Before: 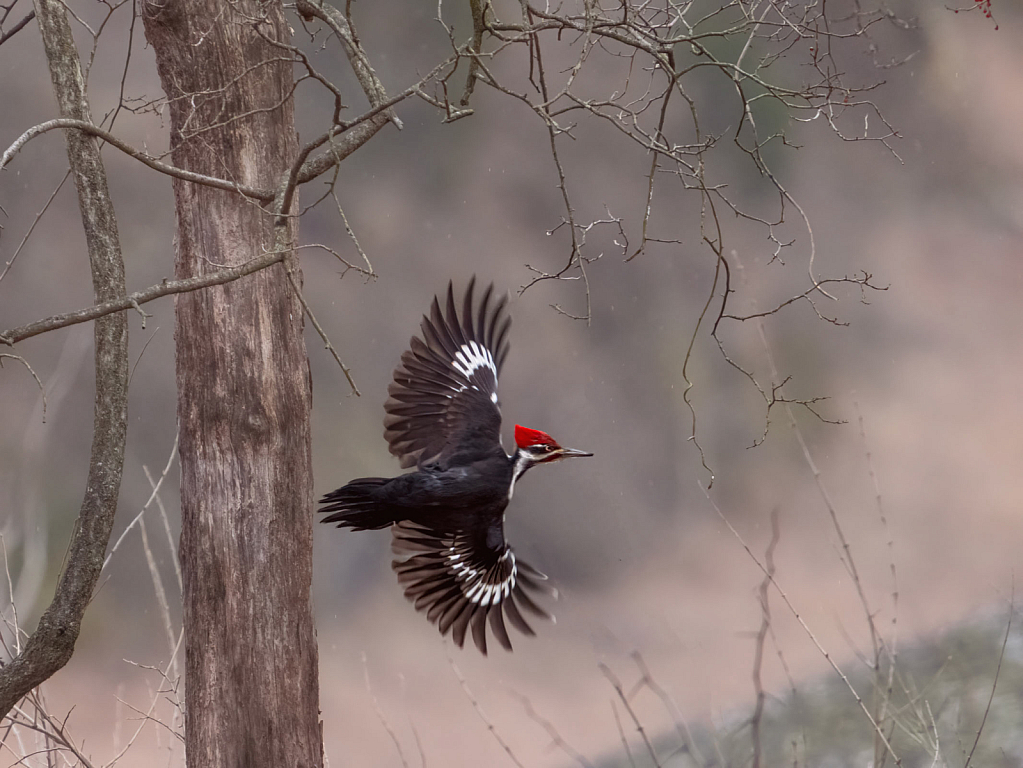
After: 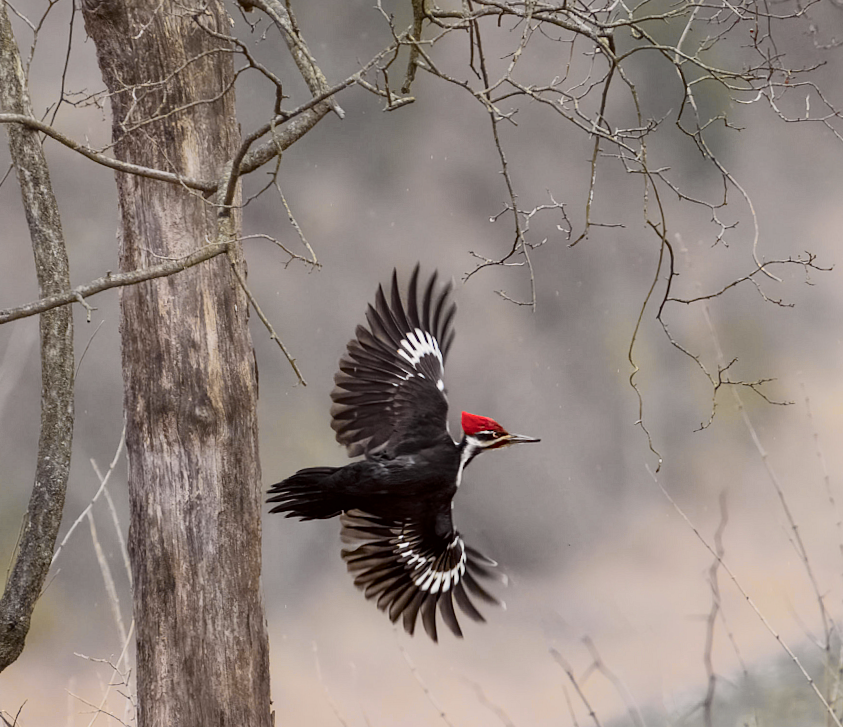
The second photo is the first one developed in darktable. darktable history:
crop and rotate: angle 1°, left 4.281%, top 0.642%, right 11.383%, bottom 2.486%
tone curve: curves: ch0 [(0.014, 0) (0.13, 0.09) (0.227, 0.211) (0.346, 0.388) (0.499, 0.598) (0.662, 0.76) (0.795, 0.846) (1, 0.969)]; ch1 [(0, 0) (0.366, 0.367) (0.447, 0.417) (0.473, 0.484) (0.504, 0.502) (0.525, 0.518) (0.564, 0.548) (0.639, 0.643) (1, 1)]; ch2 [(0, 0) (0.333, 0.346) (0.375, 0.375) (0.424, 0.43) (0.476, 0.498) (0.496, 0.505) (0.517, 0.515) (0.542, 0.564) (0.583, 0.6) (0.64, 0.622) (0.723, 0.676) (1, 1)], color space Lab, independent channels, preserve colors none
